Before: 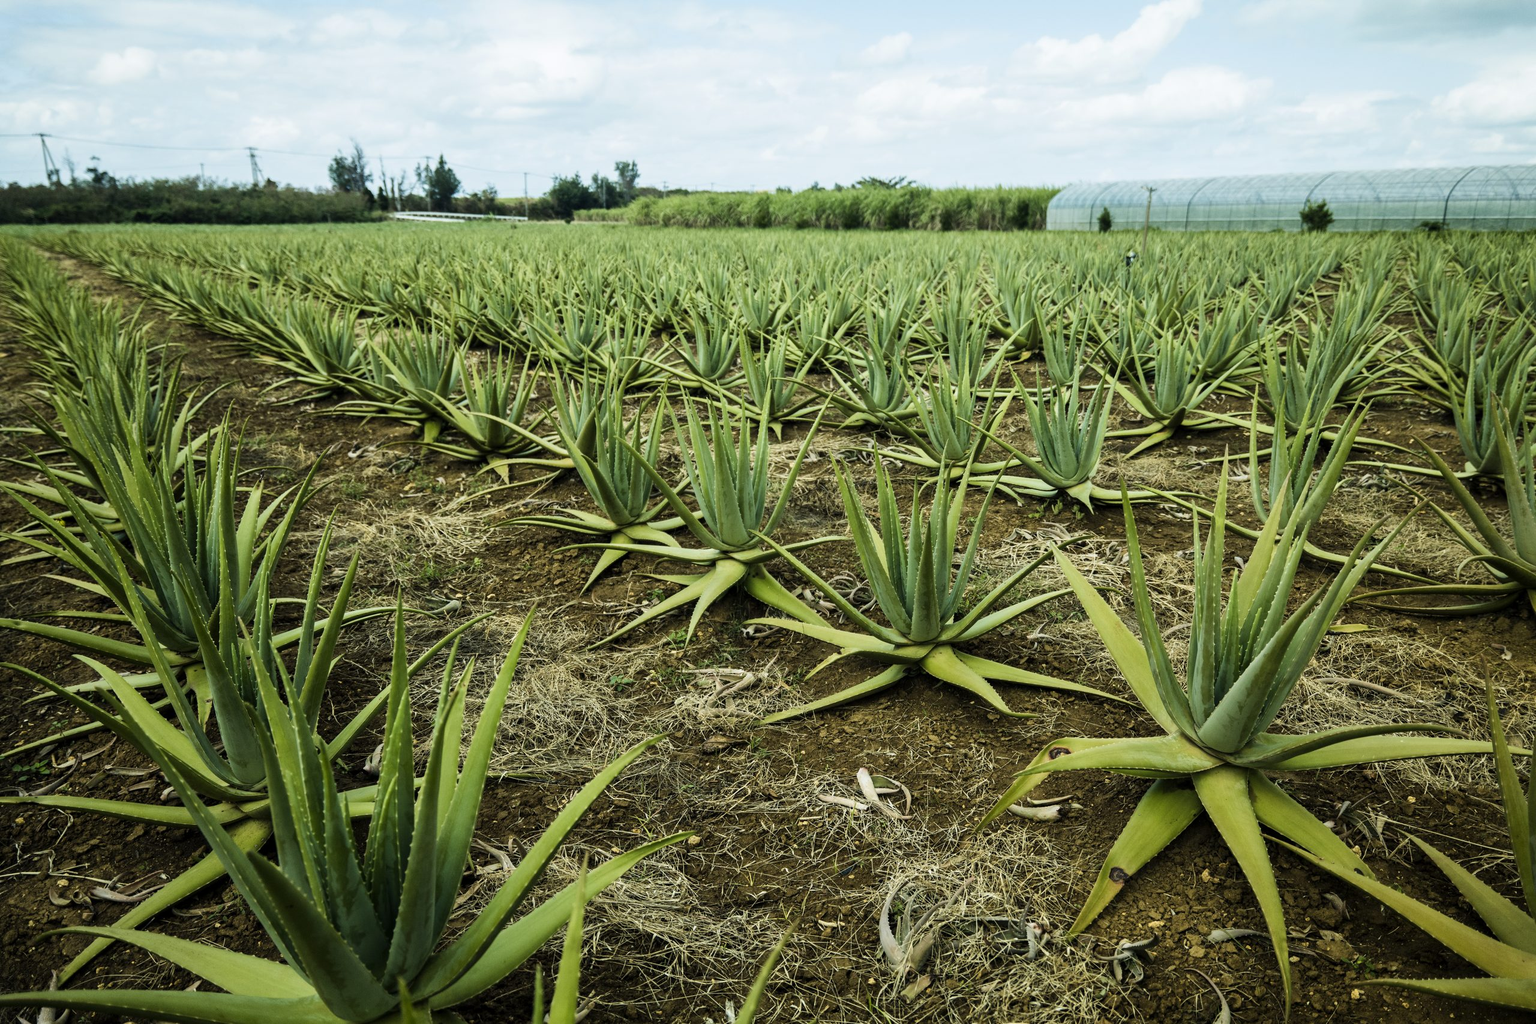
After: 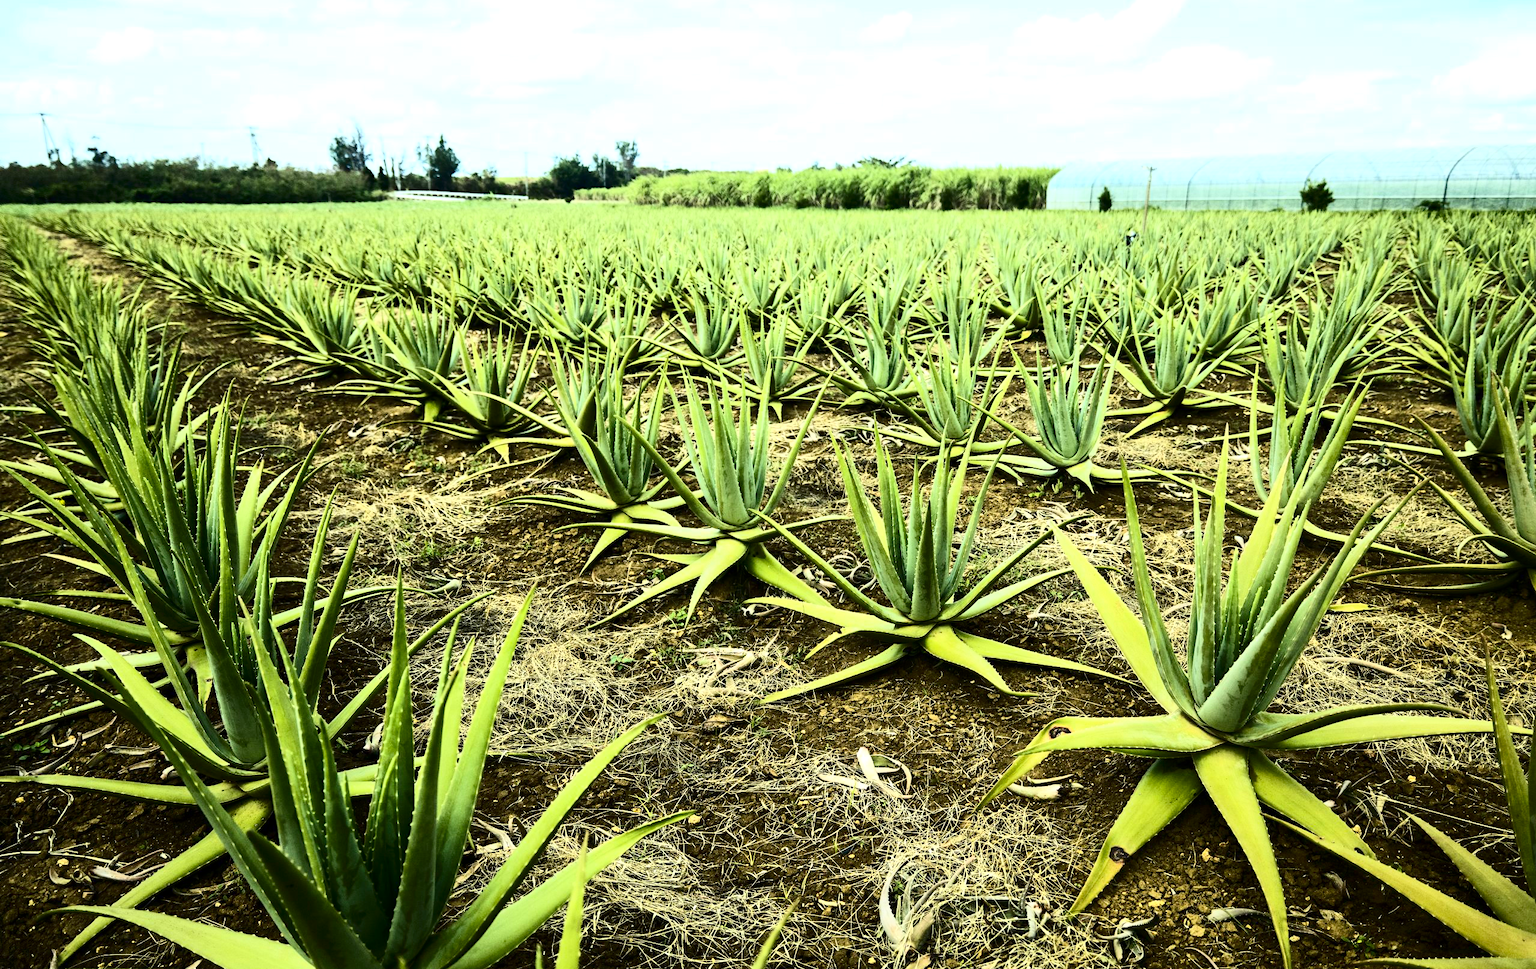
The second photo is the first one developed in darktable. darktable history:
contrast brightness saturation: contrast 0.407, brightness 0.05, saturation 0.26
exposure: exposure 0.646 EV, compensate highlight preservation false
crop and rotate: top 2.063%, bottom 3.258%
